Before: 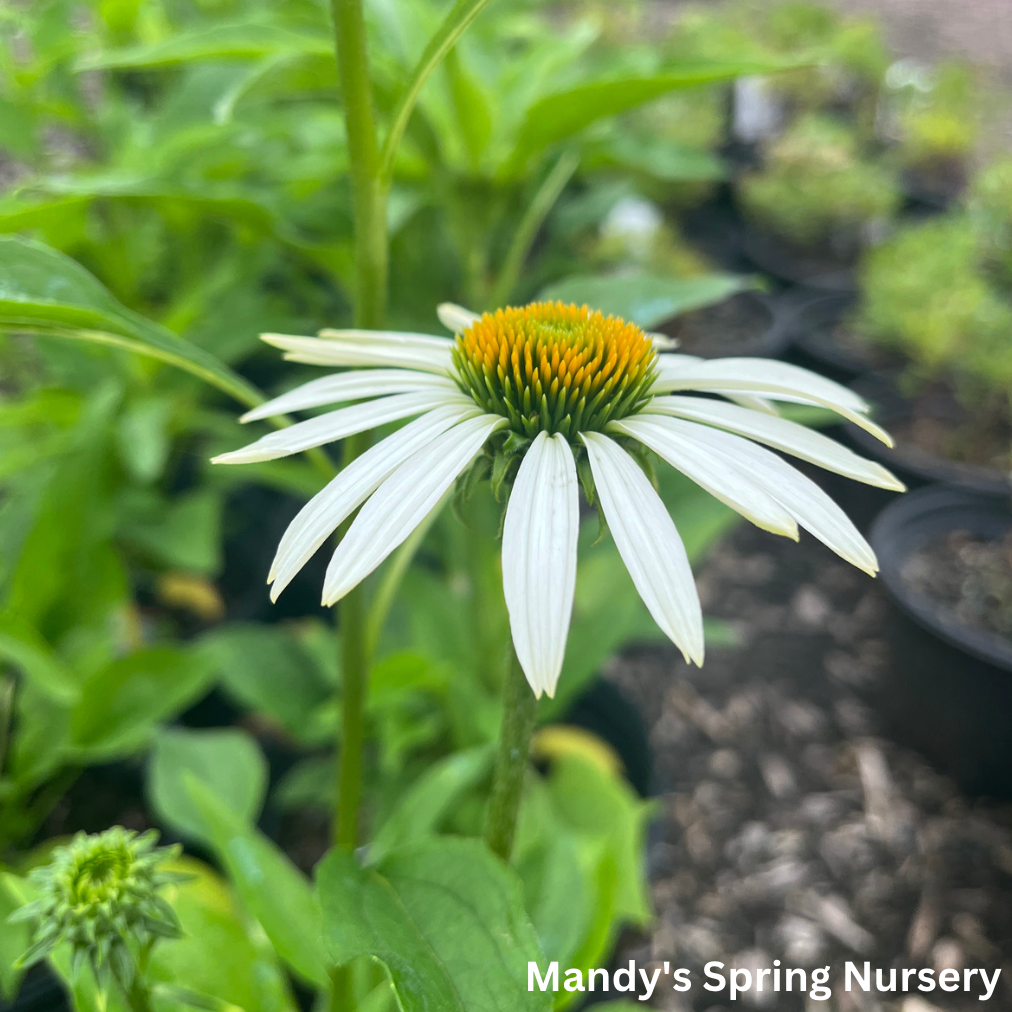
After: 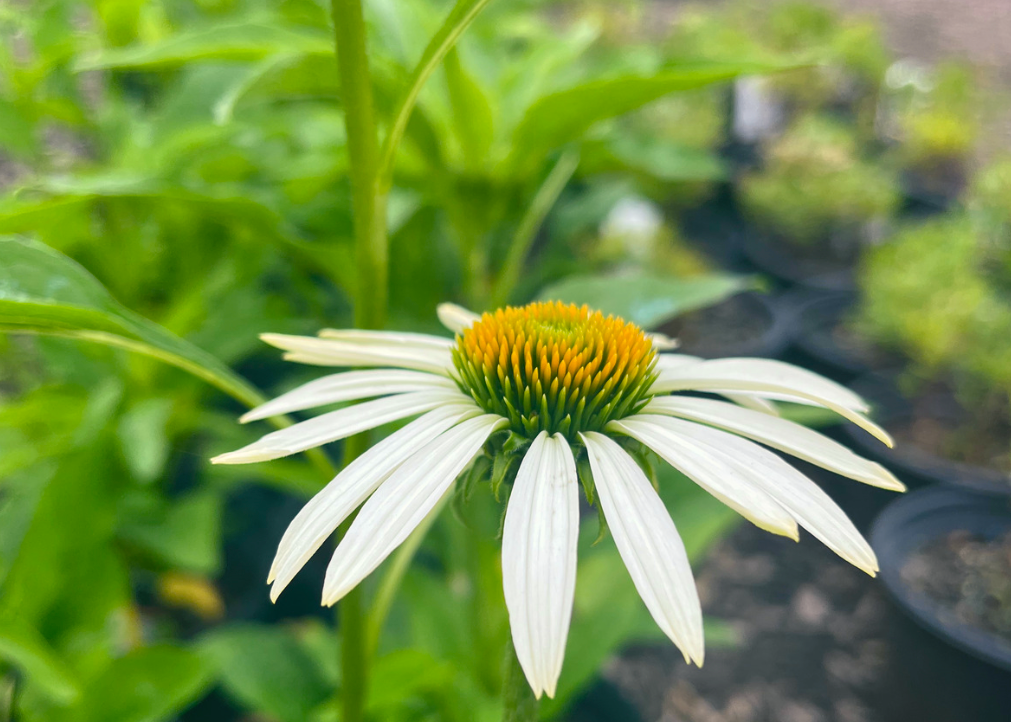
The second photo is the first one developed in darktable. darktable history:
crop: bottom 28.576%
color zones: curves: ch0 [(0.068, 0.464) (0.25, 0.5) (0.48, 0.508) (0.75, 0.536) (0.886, 0.476) (0.967, 0.456)]; ch1 [(0.066, 0.456) (0.25, 0.5) (0.616, 0.508) (0.746, 0.56) (0.934, 0.444)]
color balance rgb: shadows lift › chroma 2%, shadows lift › hue 219.6°, power › hue 313.2°, highlights gain › chroma 3%, highlights gain › hue 75.6°, global offset › luminance 0.5%, perceptual saturation grading › global saturation 15.33%, perceptual saturation grading › highlights -19.33%, perceptual saturation grading › shadows 20%, global vibrance 20%
white balance: red 1.009, blue 1.027
